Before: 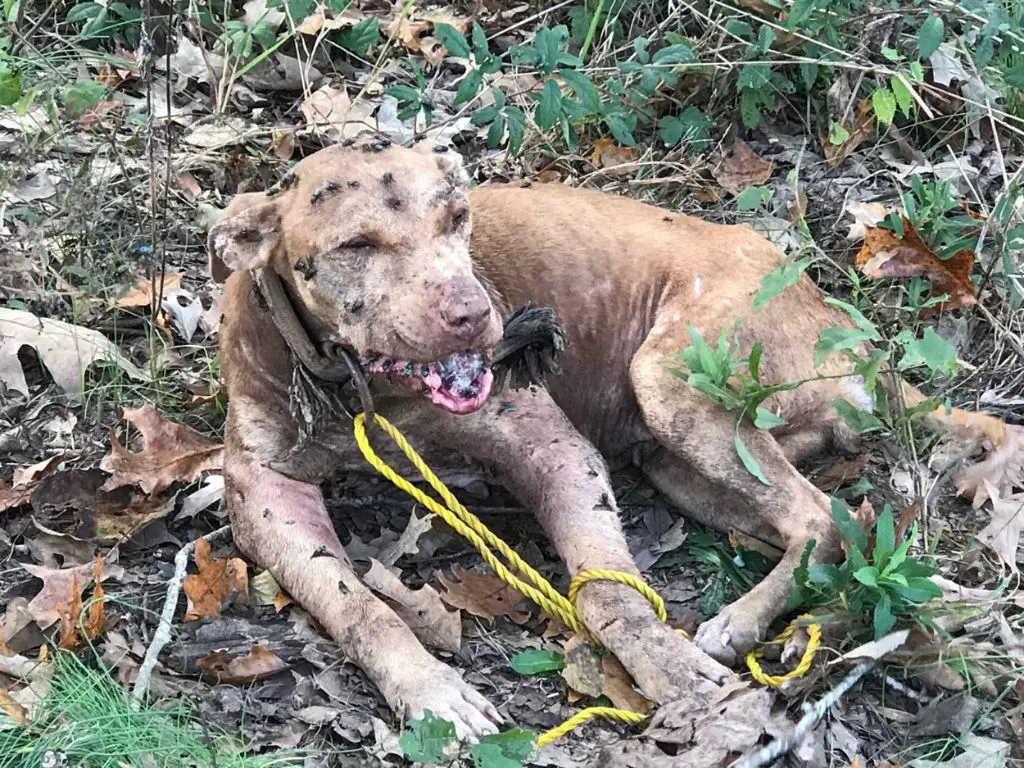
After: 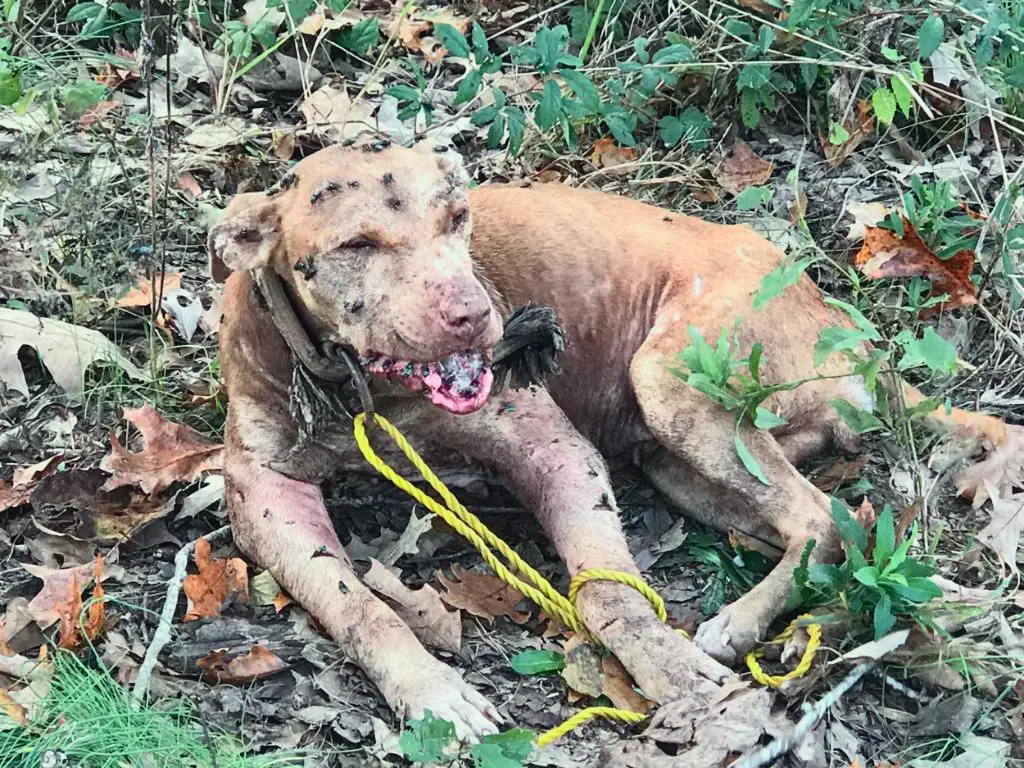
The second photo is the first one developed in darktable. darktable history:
tone curve: curves: ch0 [(0, 0.025) (0.15, 0.143) (0.452, 0.486) (0.751, 0.788) (1, 0.961)]; ch1 [(0, 0) (0.416, 0.4) (0.476, 0.469) (0.497, 0.494) (0.546, 0.571) (0.566, 0.607) (0.62, 0.657) (1, 1)]; ch2 [(0, 0) (0.386, 0.397) (0.505, 0.498) (0.547, 0.546) (0.579, 0.58) (1, 1)], color space Lab, independent channels, preserve colors none
color correction: highlights a* -4.73, highlights b* 5.06, saturation 0.97
white balance: emerald 1
